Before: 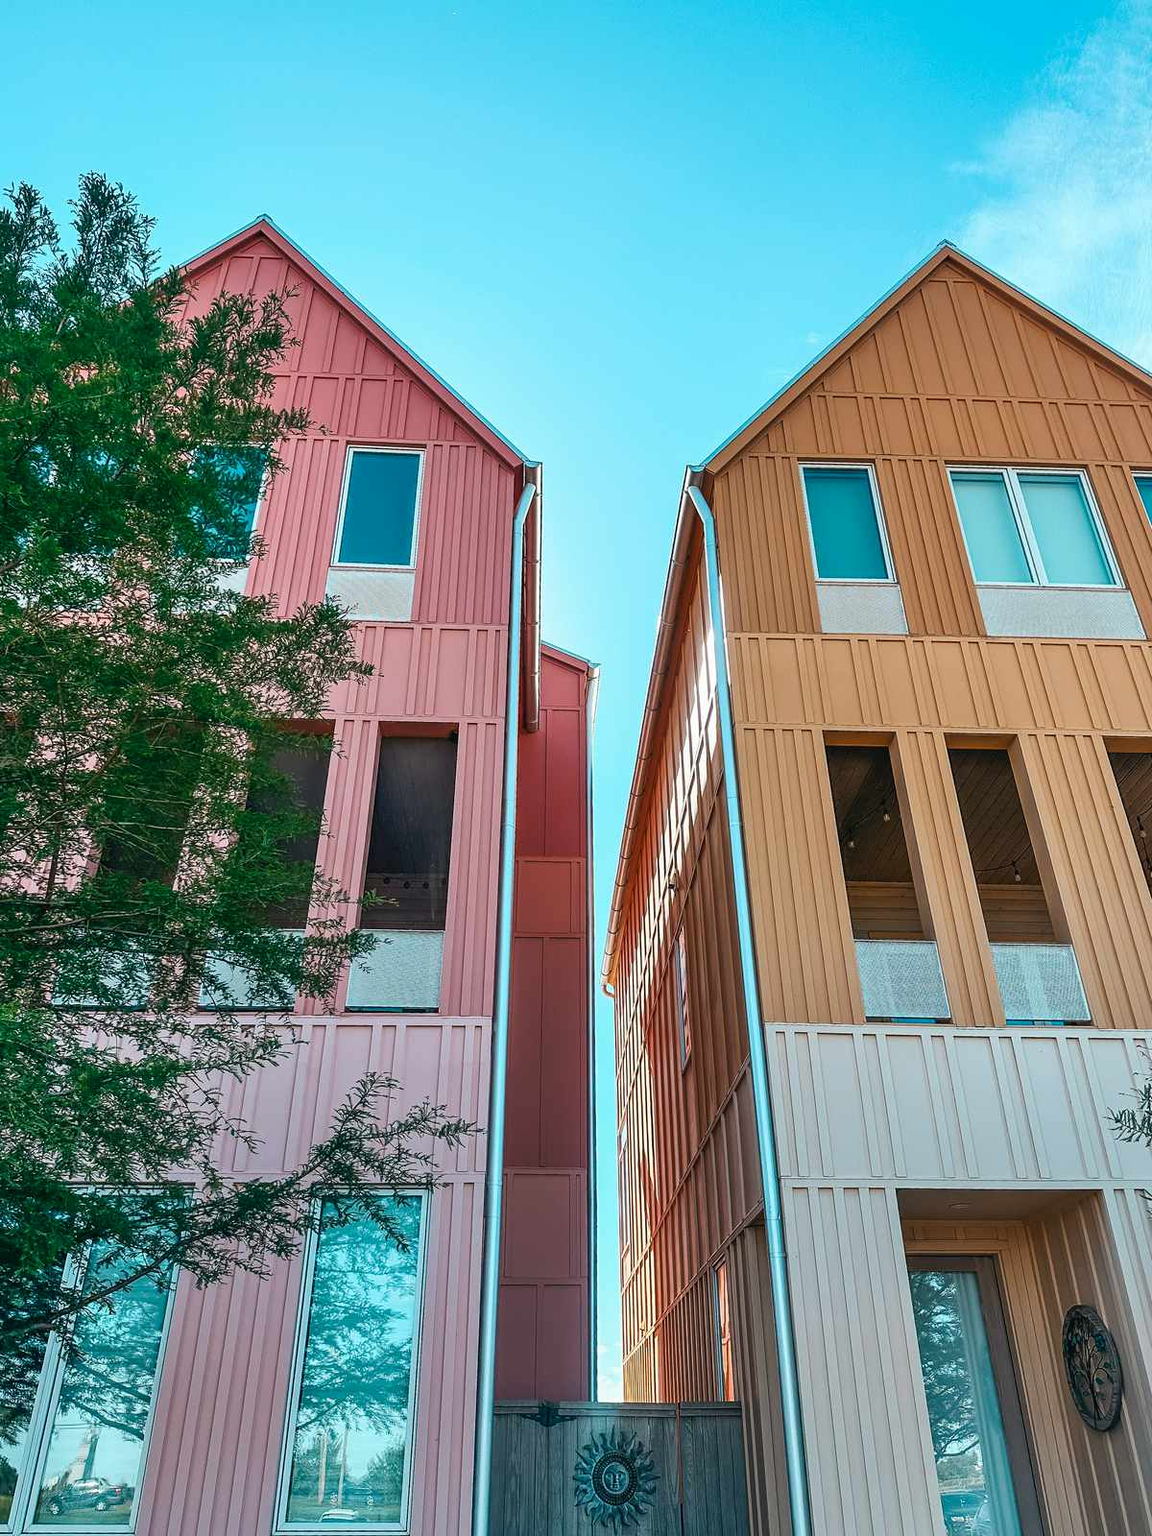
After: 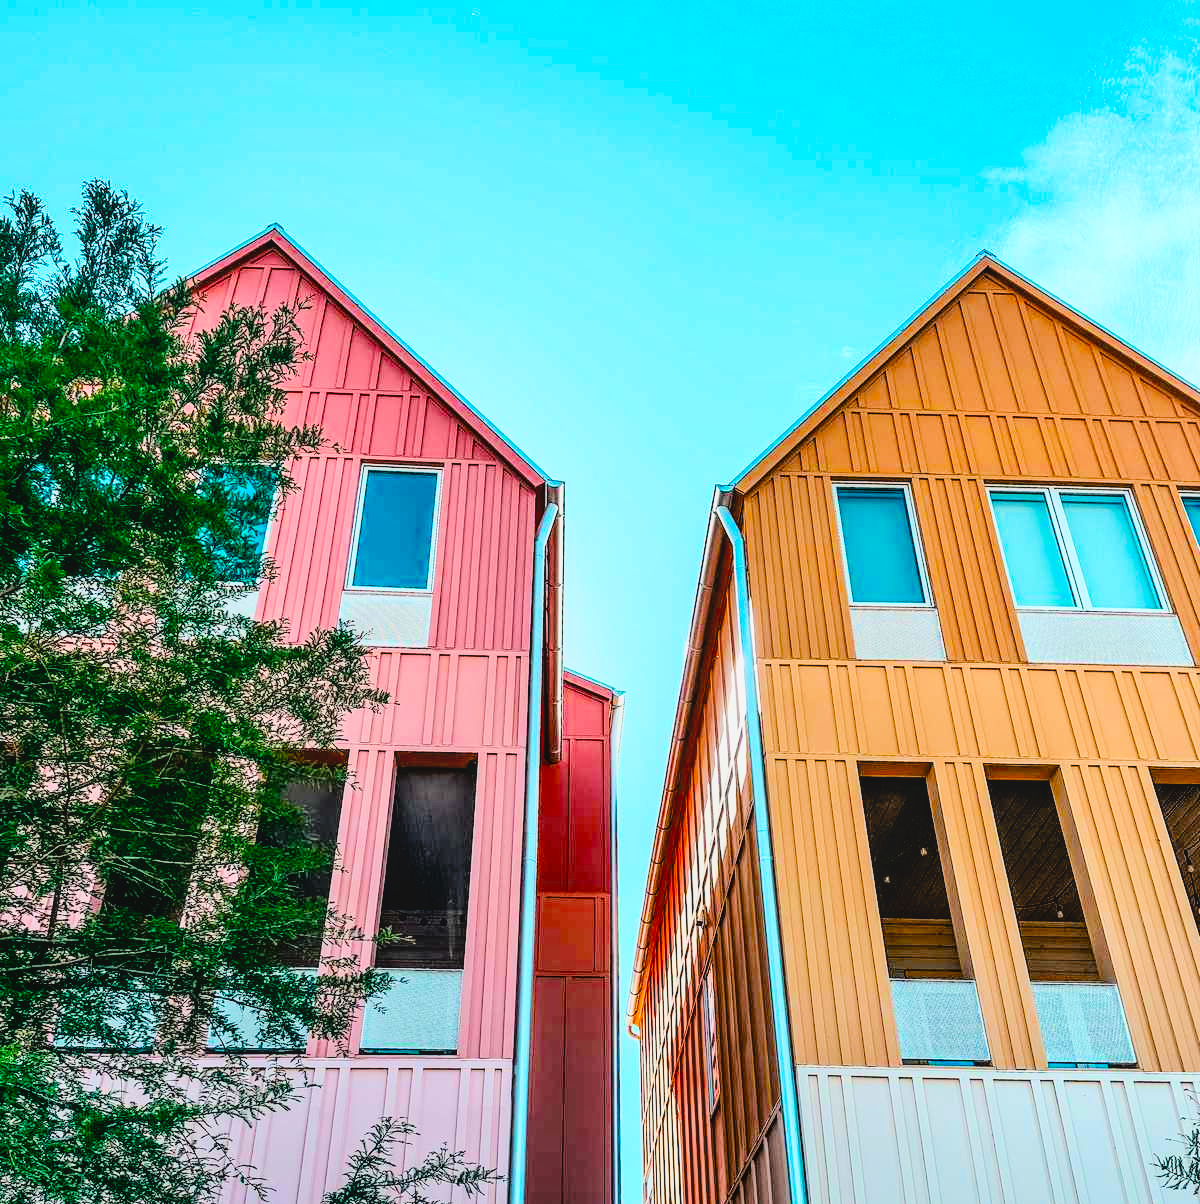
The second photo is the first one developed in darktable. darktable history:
exposure: black level correction 0.012, exposure 0.703 EV, compensate exposure bias true, compensate highlight preservation false
crop: bottom 24.526%
filmic rgb: black relative exposure -16 EV, white relative exposure 4.02 EV, target black luminance 0%, hardness 7.58, latitude 72.9%, contrast 0.894, highlights saturation mix 10.82%, shadows ↔ highlights balance -0.365%, color science v5 (2021), contrast in shadows safe, contrast in highlights safe
tone curve: curves: ch0 [(0, 0) (0.003, 0) (0.011, 0.001) (0.025, 0.003) (0.044, 0.005) (0.069, 0.011) (0.1, 0.021) (0.136, 0.035) (0.177, 0.079) (0.224, 0.134) (0.277, 0.219) (0.335, 0.315) (0.399, 0.42) (0.468, 0.529) (0.543, 0.636) (0.623, 0.727) (0.709, 0.805) (0.801, 0.88) (0.898, 0.957) (1, 1)], color space Lab, linked channels, preserve colors none
local contrast: detail 109%
